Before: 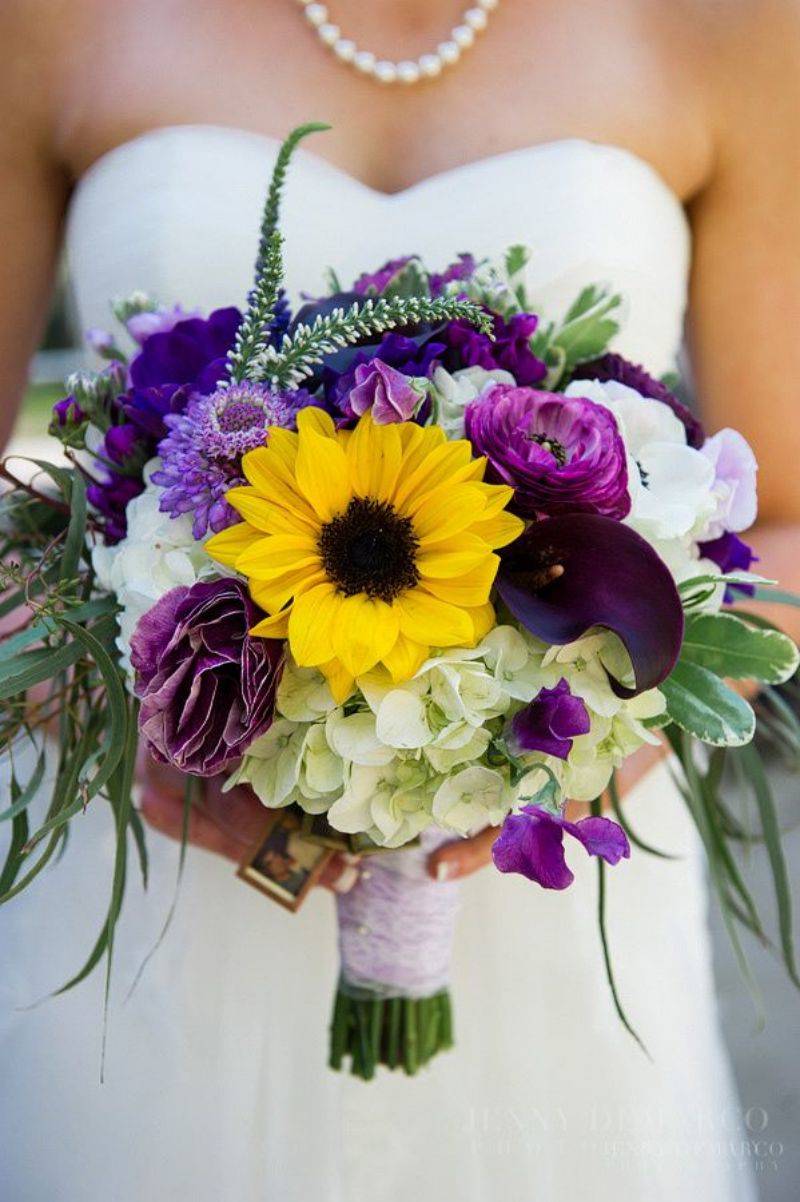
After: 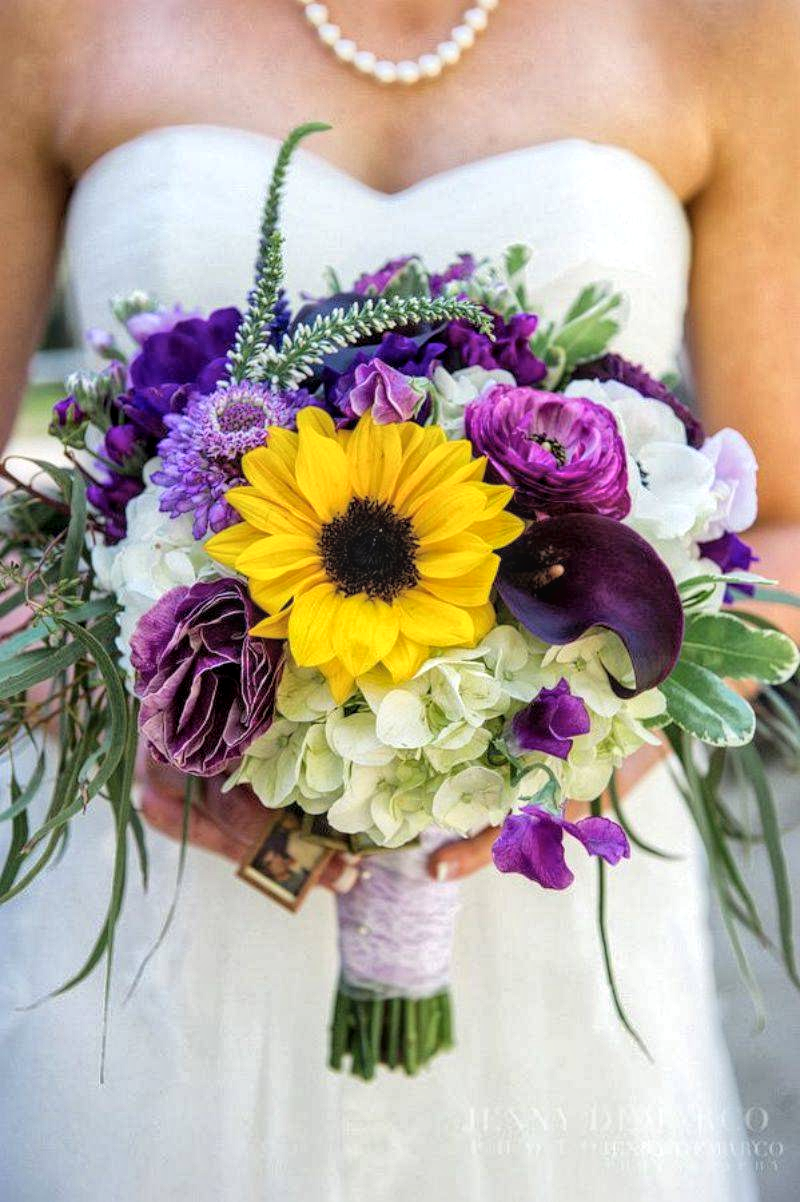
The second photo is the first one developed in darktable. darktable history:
global tonemap: drago (1, 100), detail 1
levels: mode automatic, black 0.023%, white 99.97%, levels [0.062, 0.494, 0.925]
local contrast: on, module defaults
